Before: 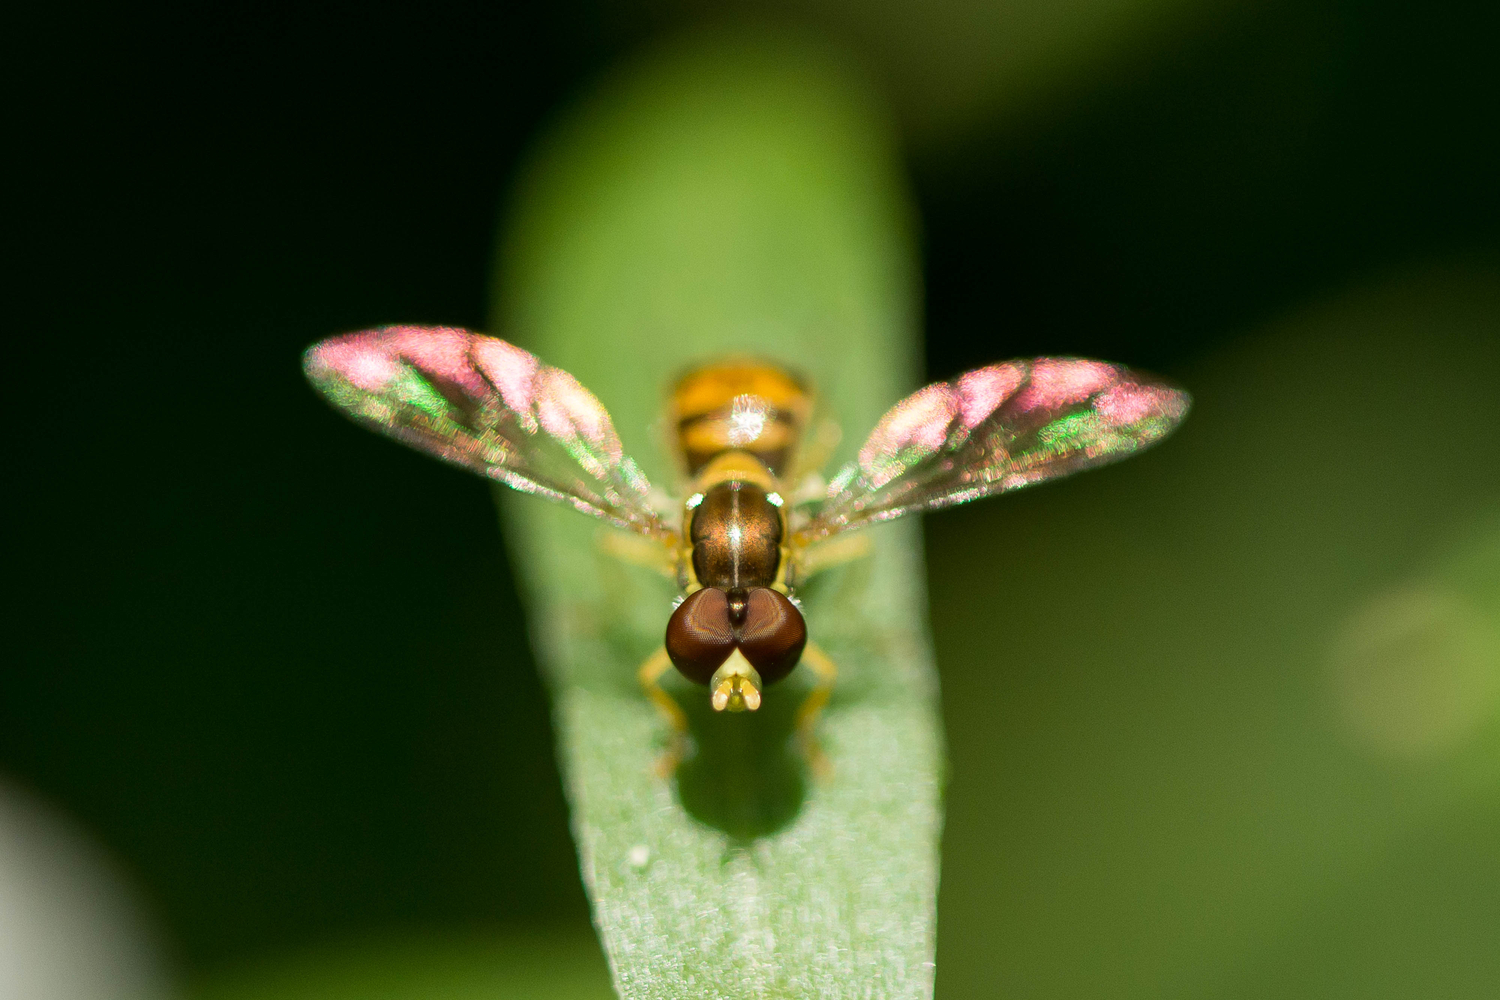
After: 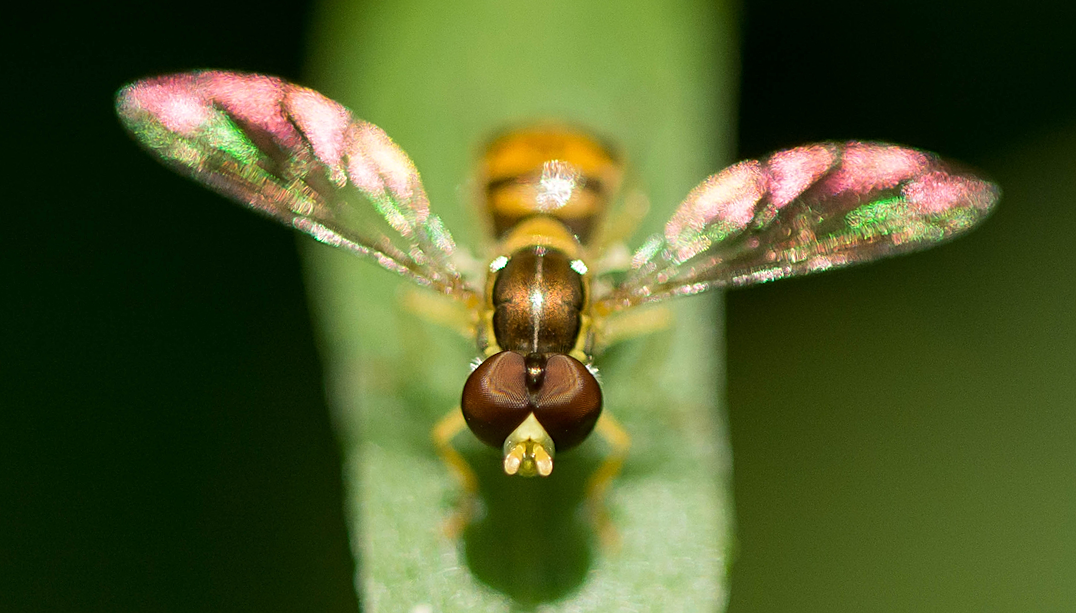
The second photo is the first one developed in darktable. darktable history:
crop and rotate: angle -3.45°, left 9.832%, top 21.136%, right 12.06%, bottom 12.138%
sharpen: on, module defaults
